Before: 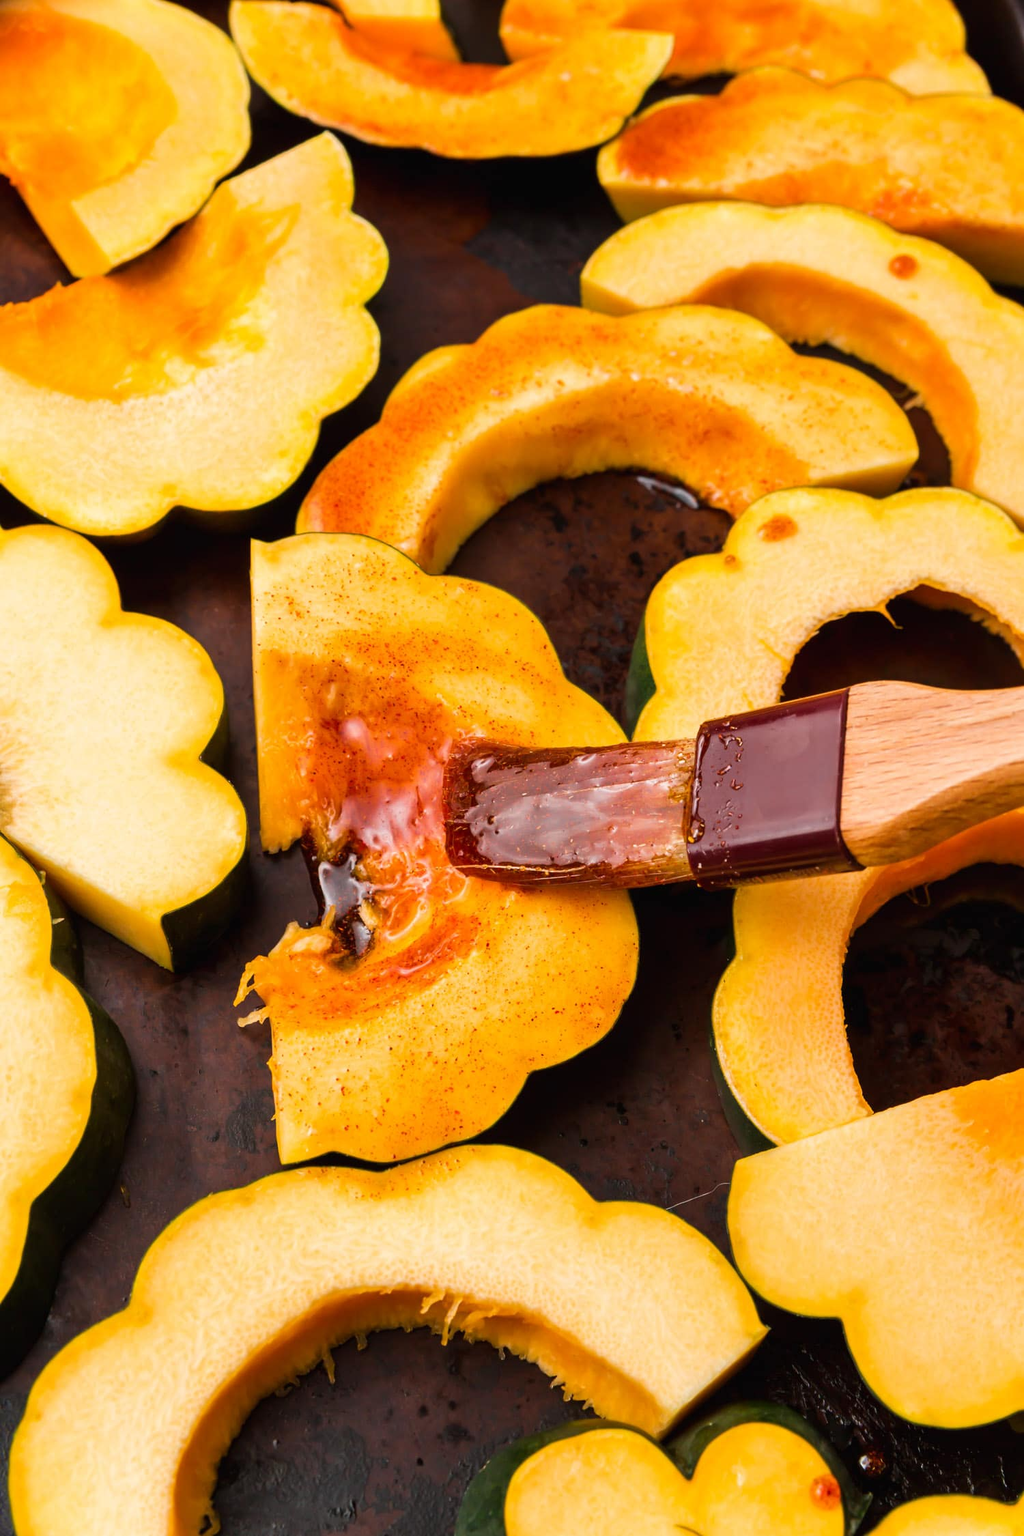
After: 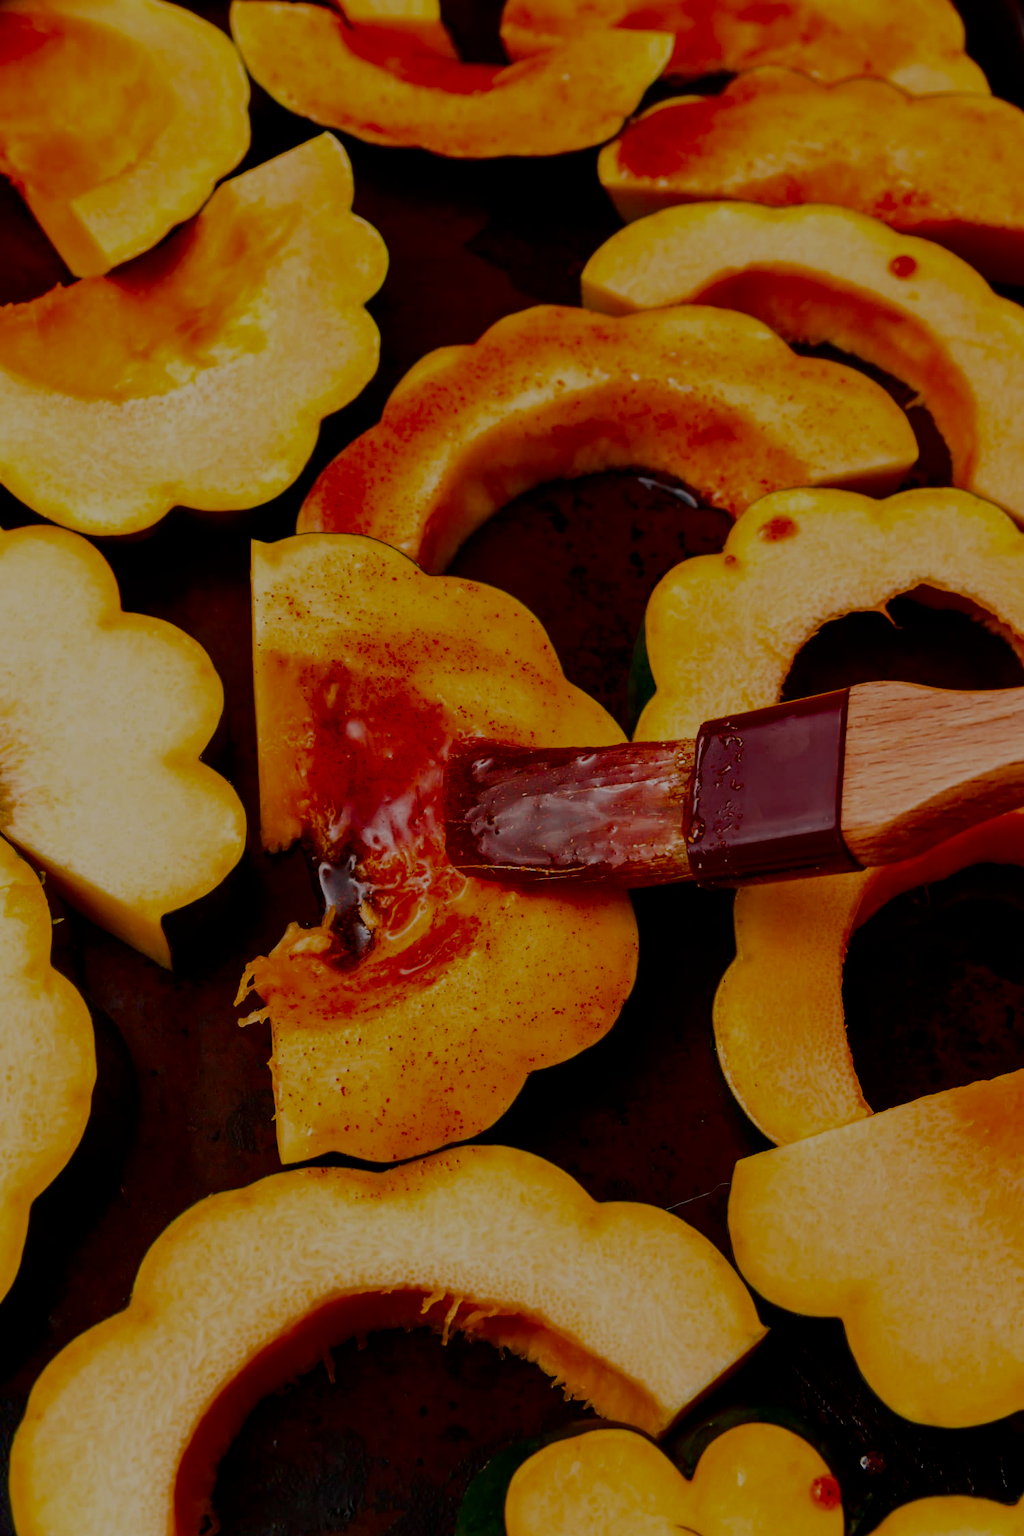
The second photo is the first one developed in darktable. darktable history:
filmic rgb: black relative exposure -7.32 EV, white relative exposure 5.09 EV, hardness 3.2
contrast brightness saturation: contrast 0.09, brightness -0.59, saturation 0.17
